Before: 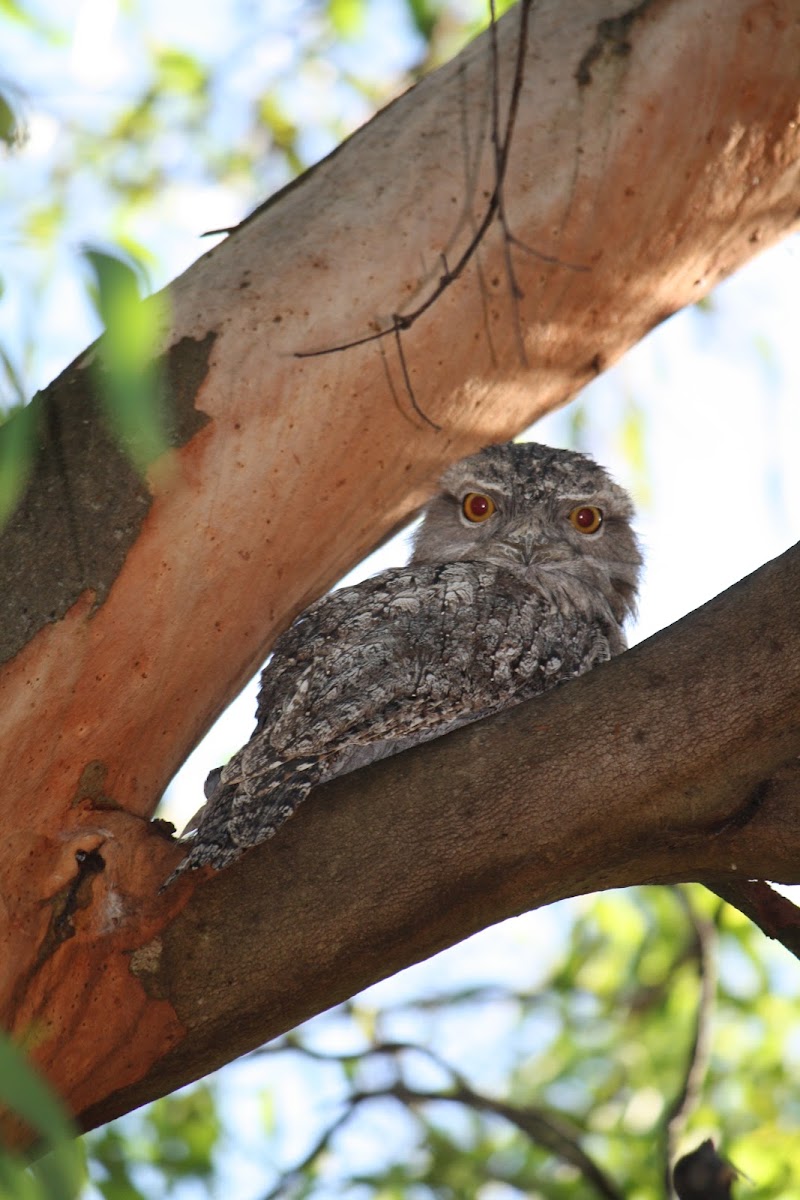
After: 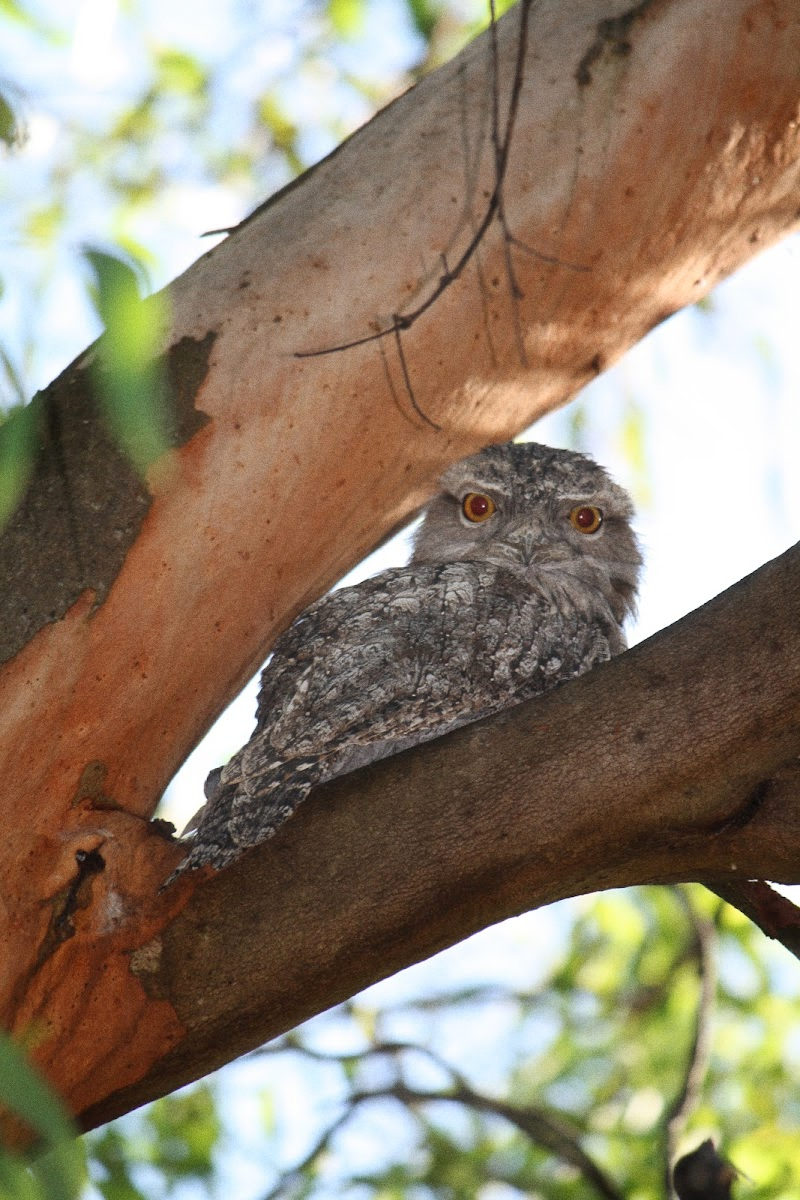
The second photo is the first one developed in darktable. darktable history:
grain: coarseness 0.09 ISO
haze removal: strength -0.1, adaptive false
